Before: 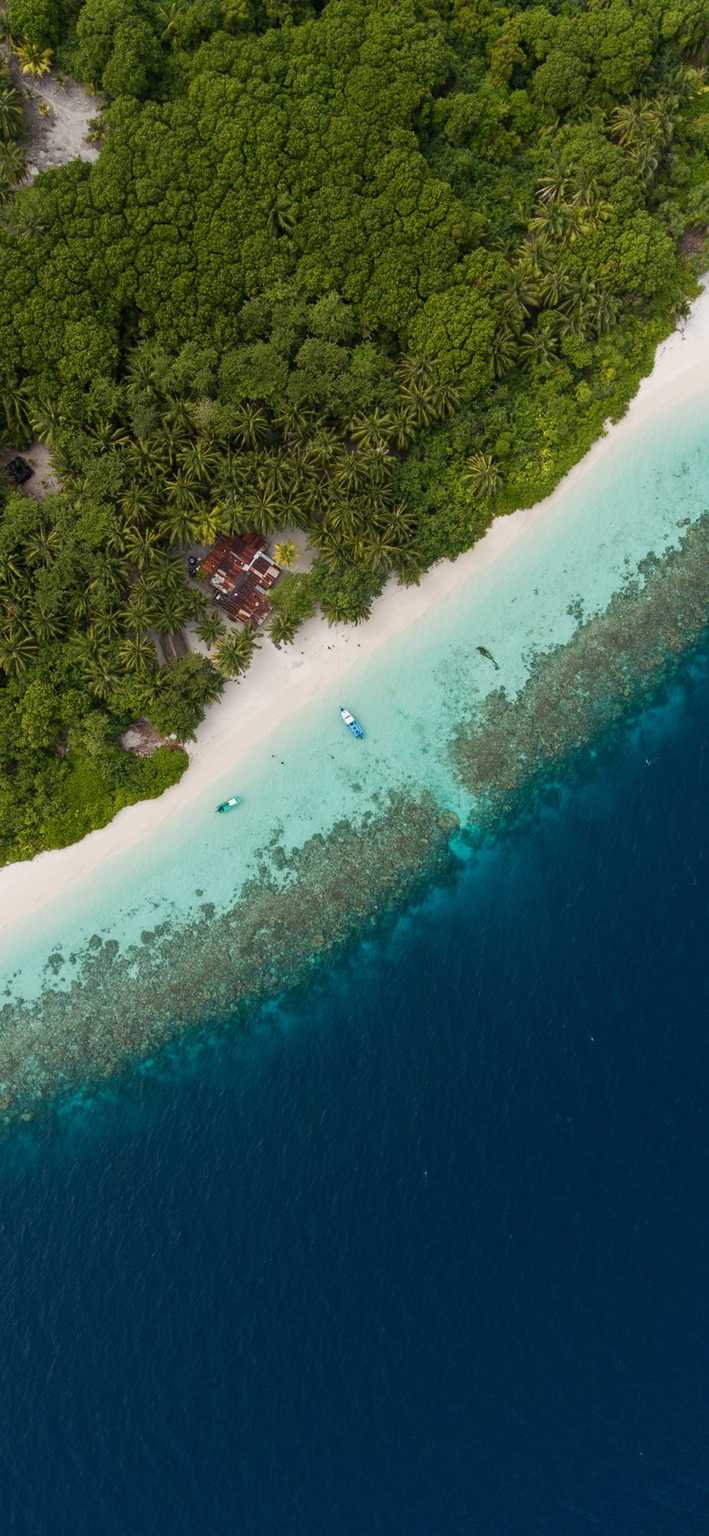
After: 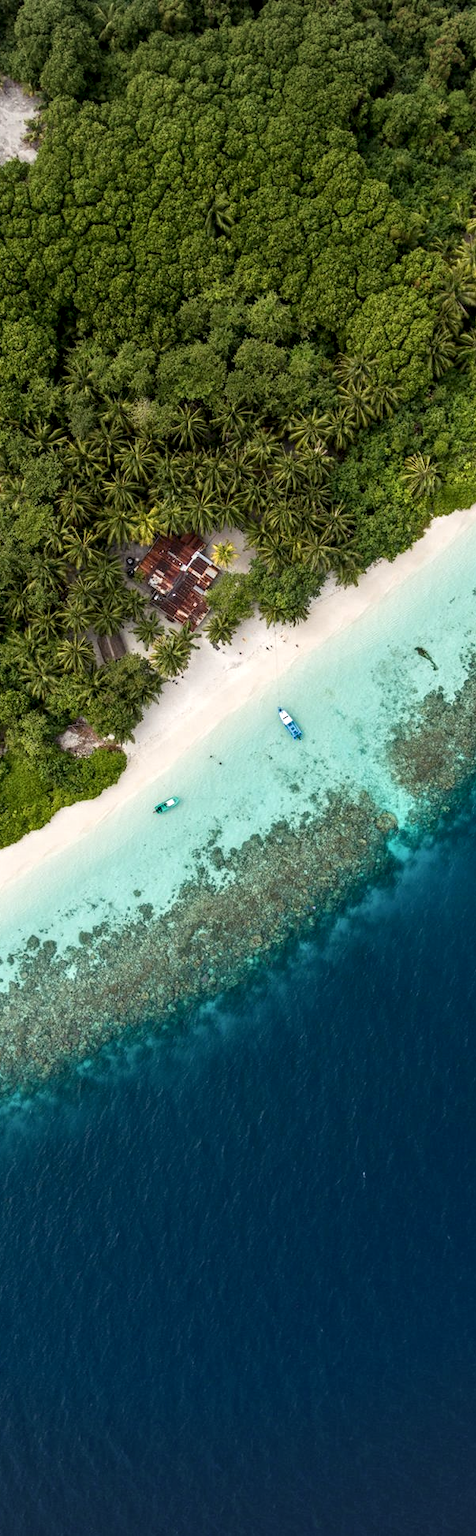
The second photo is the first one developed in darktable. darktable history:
crop and rotate: left 8.82%, right 23.972%
local contrast: detail 150%
vignetting: center (-0.15, 0.013), unbound false
exposure: exposure 0.218 EV, compensate exposure bias true, compensate highlight preservation false
